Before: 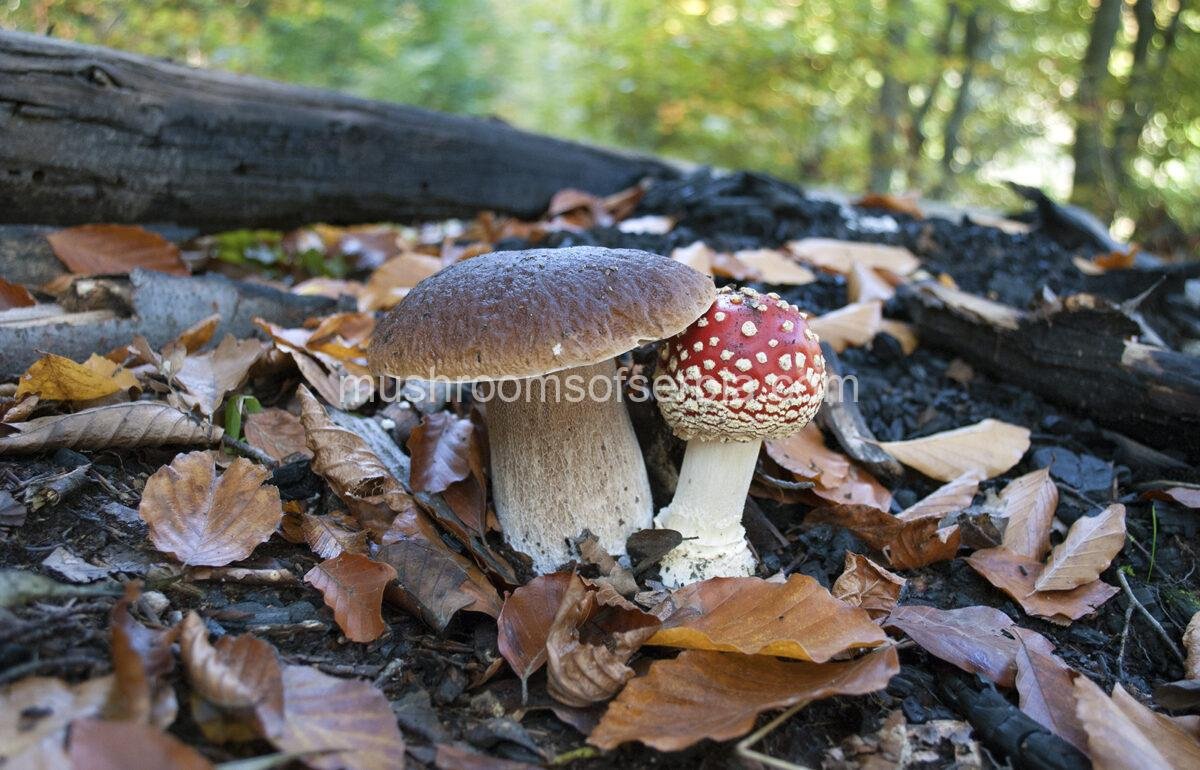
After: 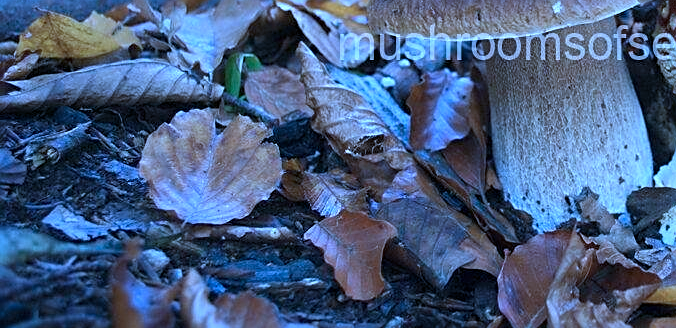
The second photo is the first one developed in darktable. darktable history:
color calibration: illuminant as shot in camera, x 0.442, y 0.413, temperature 2903.13 K
crop: top 44.483%, right 43.593%, bottom 12.892%
sharpen: on, module defaults
